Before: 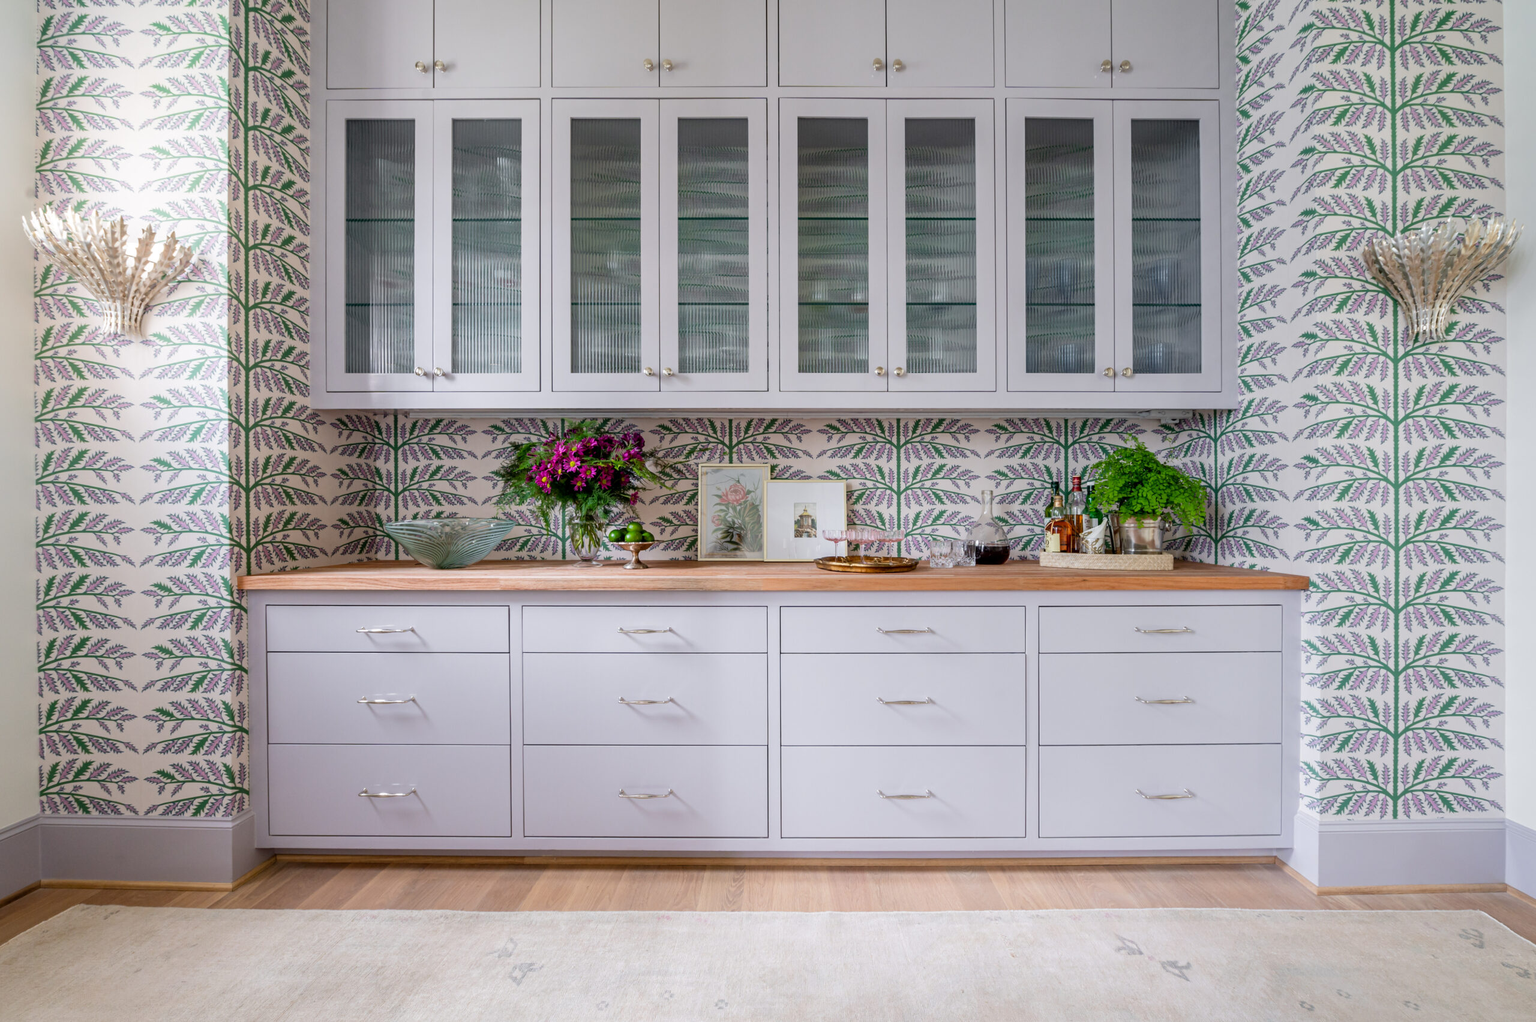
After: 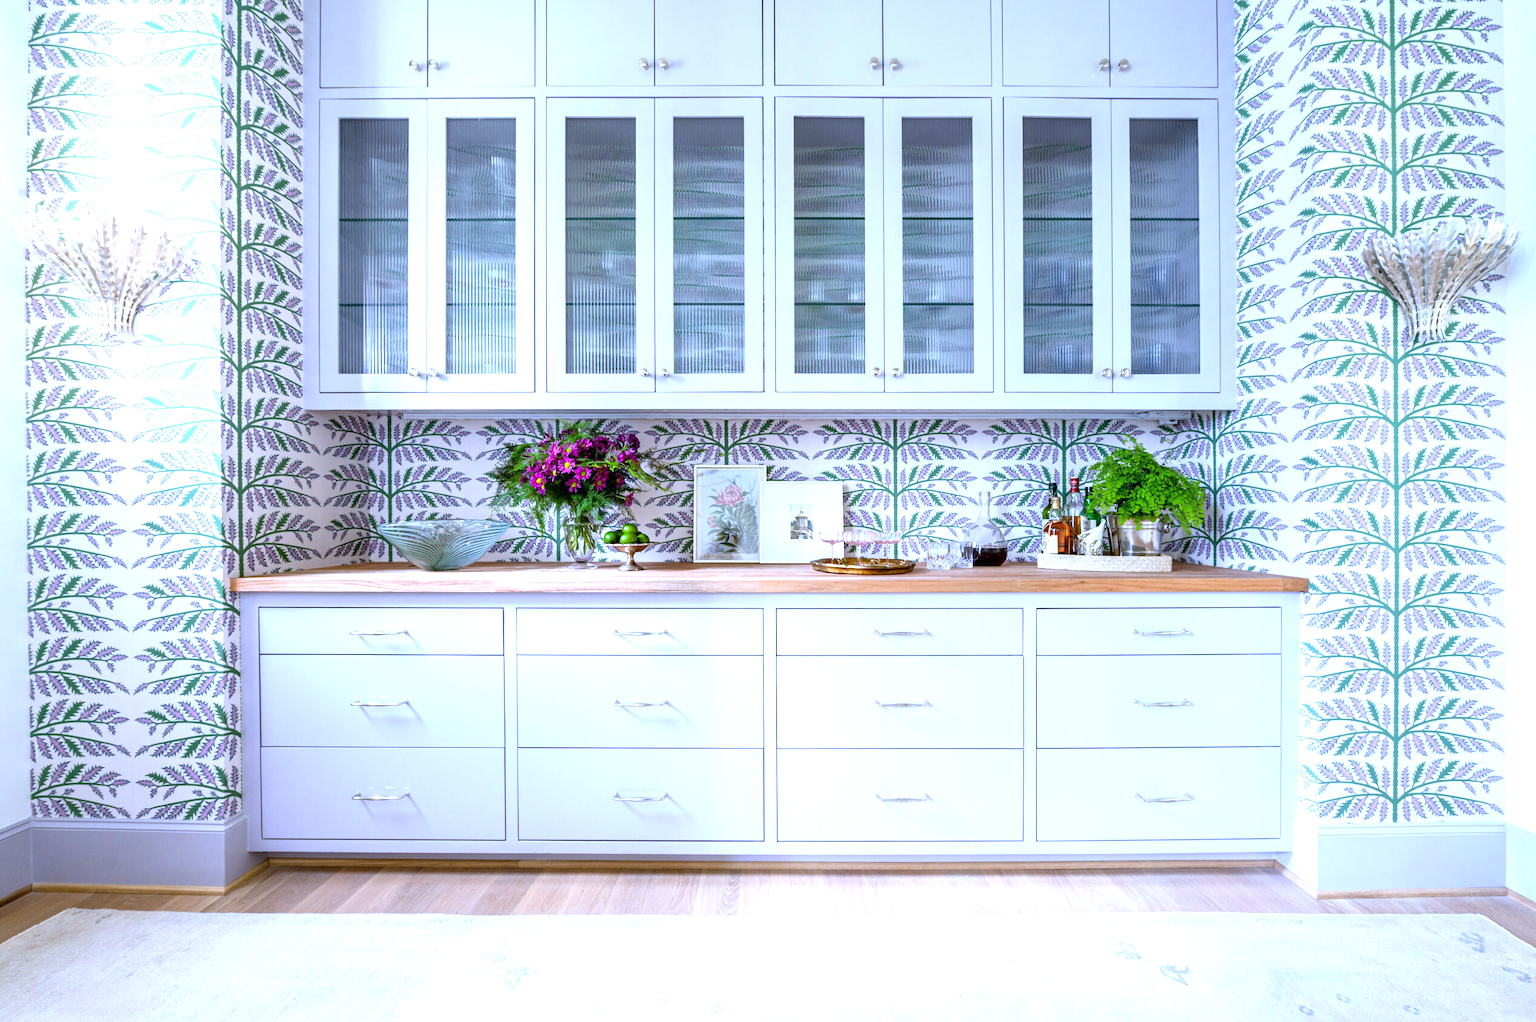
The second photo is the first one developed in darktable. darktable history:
crop and rotate: left 0.614%, top 0.179%, bottom 0.309%
white balance: red 0.871, blue 1.249
exposure: black level correction 0, exposure 1.1 EV, compensate highlight preservation false
